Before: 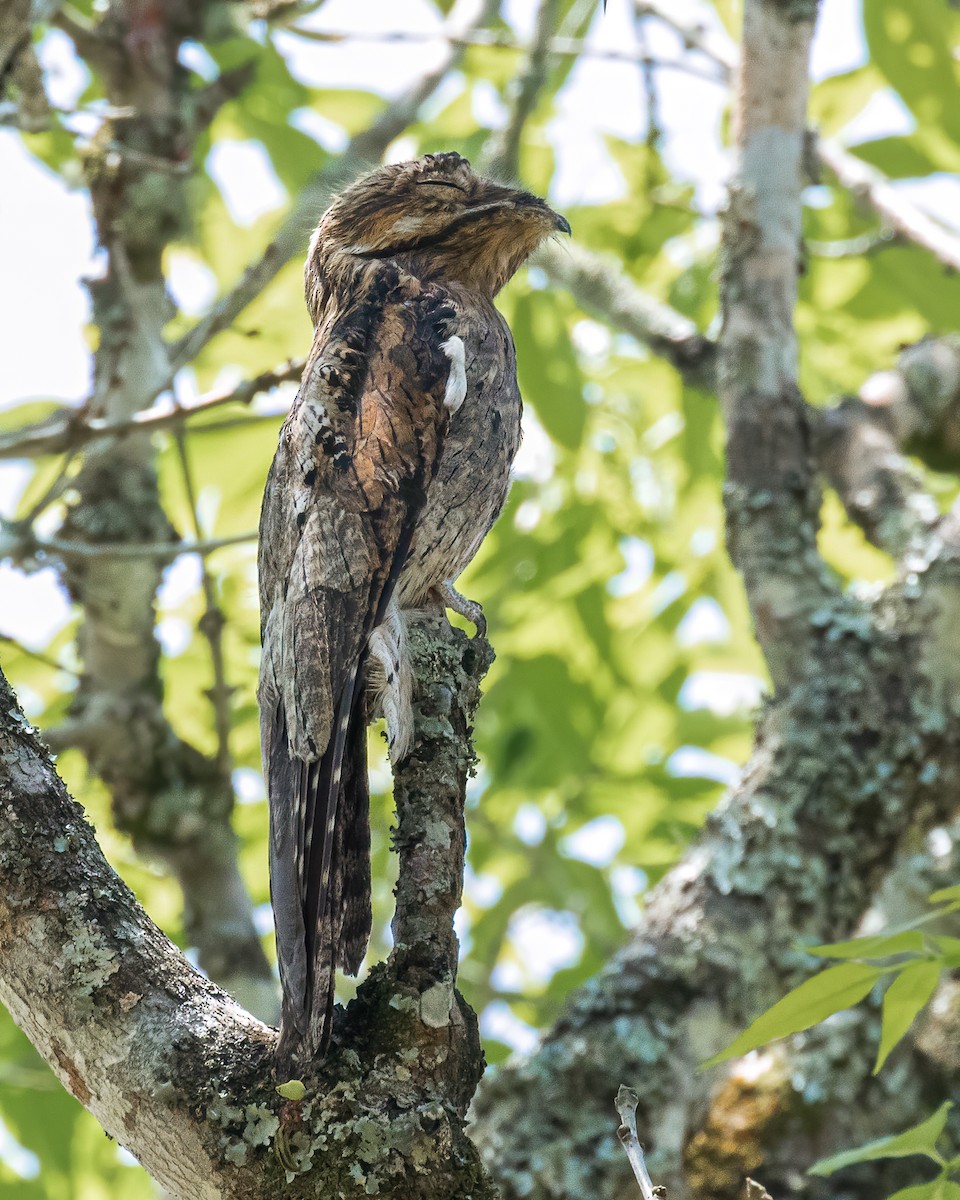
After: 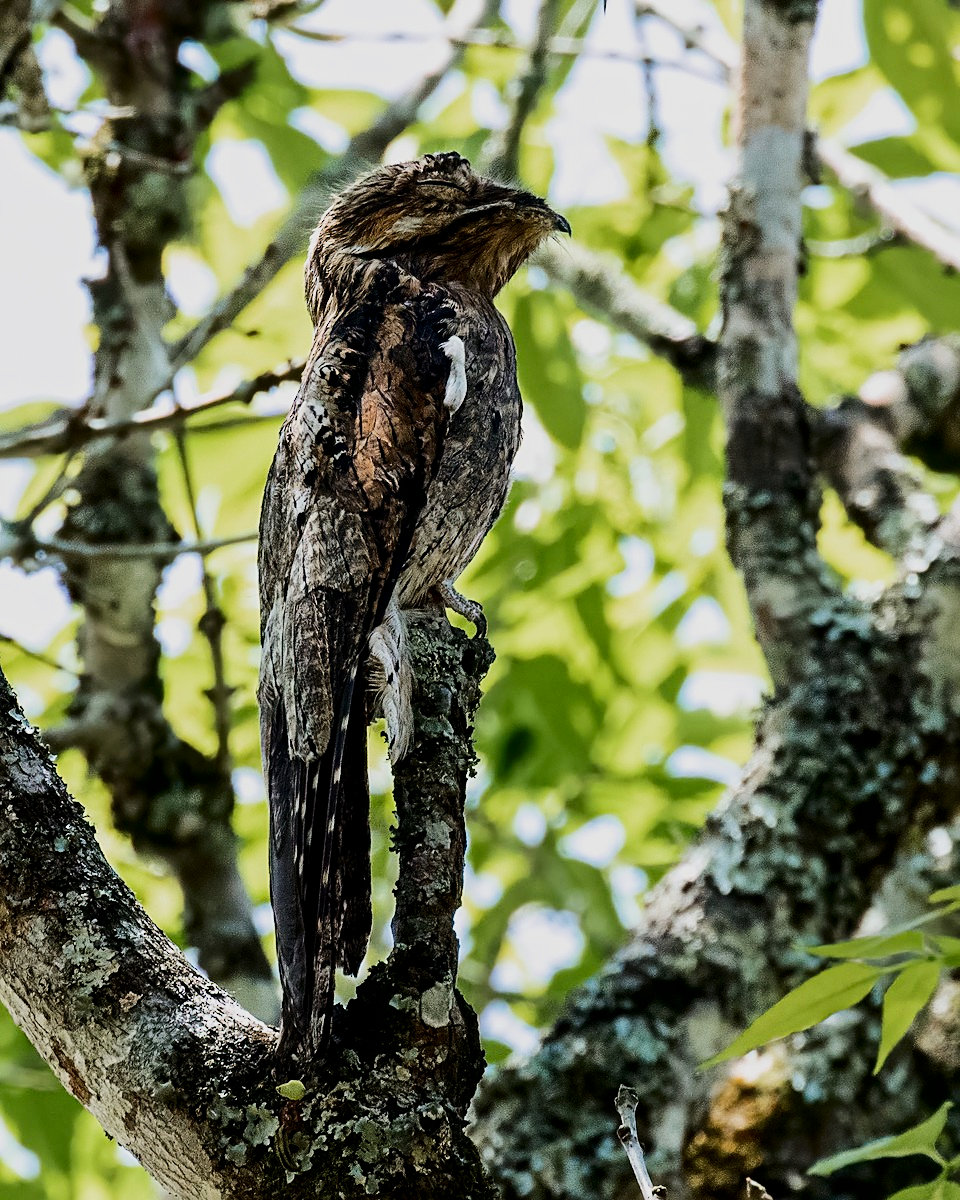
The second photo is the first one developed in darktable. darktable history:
filmic rgb: black relative exposure -5.07 EV, white relative exposure 4 EV, threshold 2.97 EV, hardness 2.9, contrast 1.299, enable highlight reconstruction true
contrast brightness saturation: contrast 0.191, brightness -0.241, saturation 0.117
exposure: compensate exposure bias true, compensate highlight preservation false
sharpen: amount 0.494
